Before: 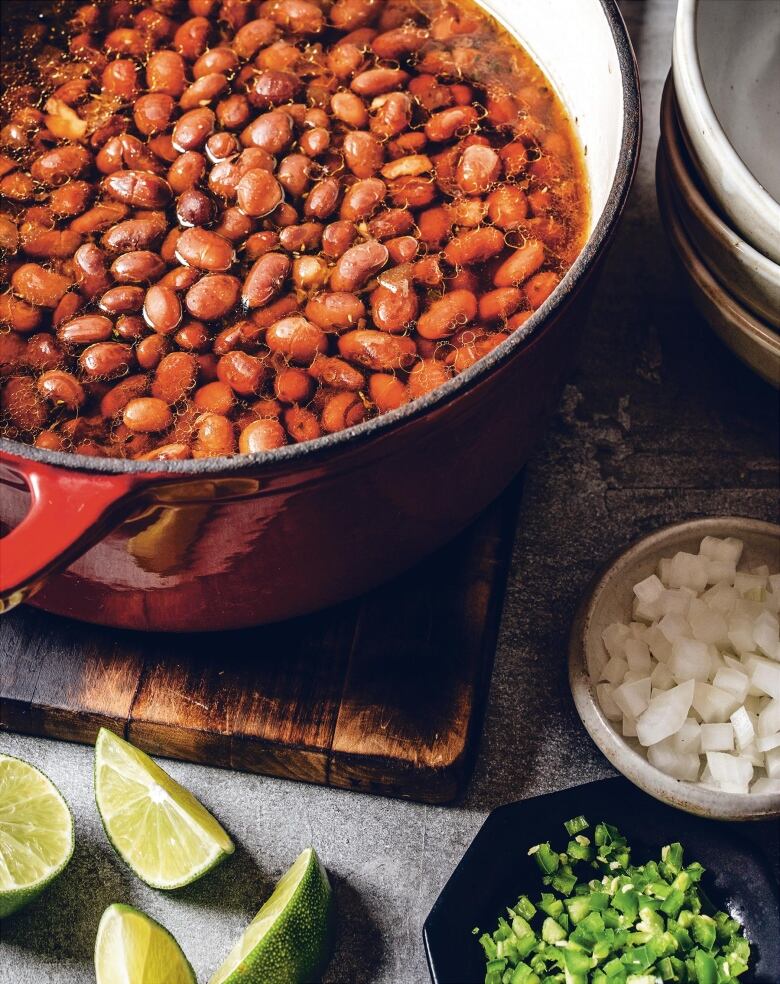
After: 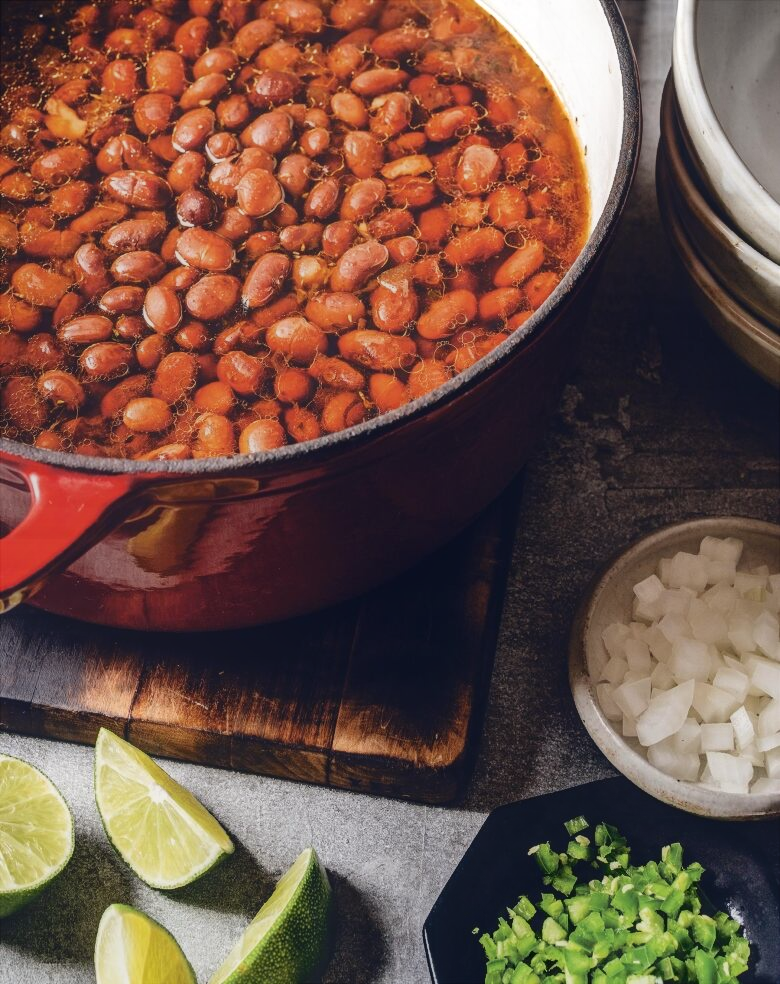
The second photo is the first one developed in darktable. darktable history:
local contrast: on, module defaults
contrast equalizer: octaves 7, y [[0.6 ×6], [0.55 ×6], [0 ×6], [0 ×6], [0 ×6]], mix -1
